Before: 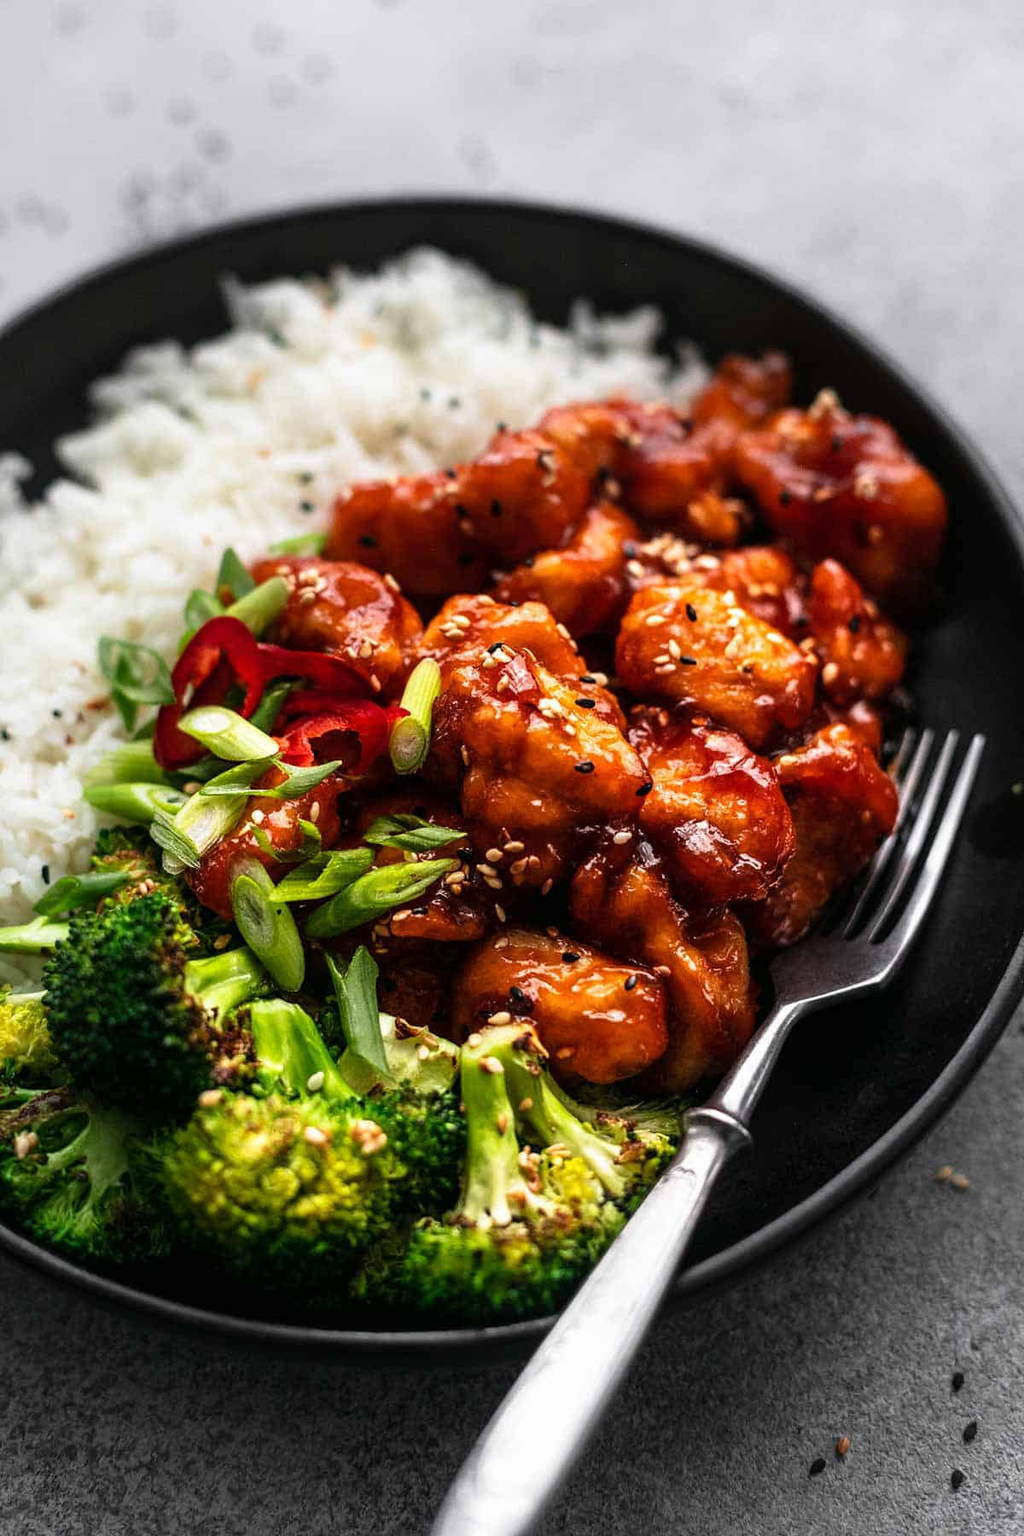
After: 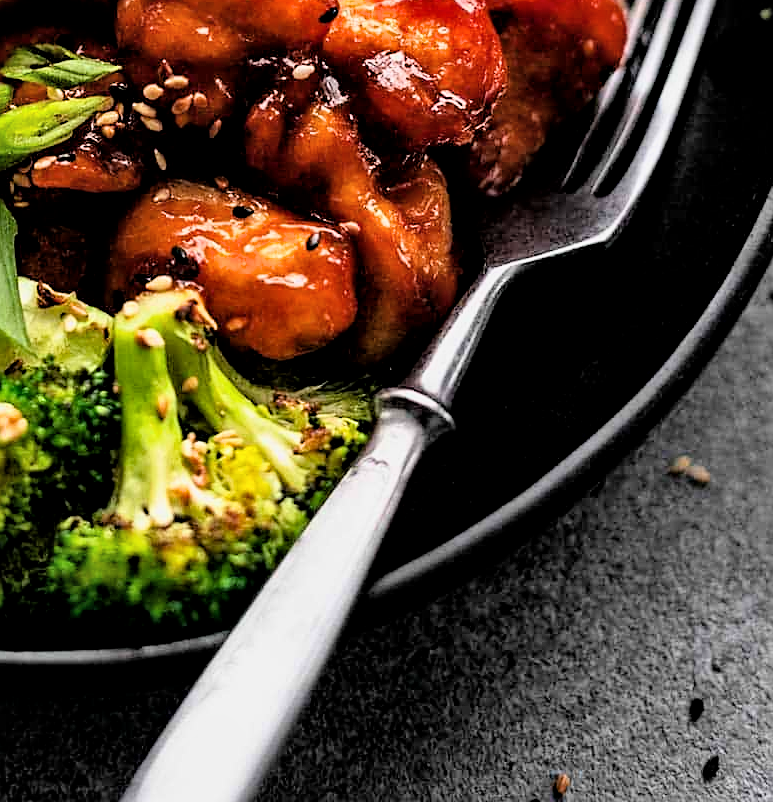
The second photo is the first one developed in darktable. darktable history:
shadows and highlights: shadows 33.94, highlights -34.91, shadows color adjustment 97.98%, highlights color adjustment 58.17%, soften with gaussian
crop and rotate: left 35.544%, top 50.565%, bottom 4.877%
exposure: black level correction 0.001, exposure 0.498 EV, compensate highlight preservation false
local contrast: mode bilateral grid, contrast 19, coarseness 49, detail 119%, midtone range 0.2
sharpen: on, module defaults
filmic rgb: black relative exposure -7.71 EV, white relative exposure 4.4 EV, target black luminance 0%, hardness 3.76, latitude 50.64%, contrast 1.063, highlights saturation mix 8.62%, shadows ↔ highlights balance -0.218%, color science v6 (2022)
haze removal: adaptive false
contrast equalizer: y [[0.5 ×6], [0.5 ×6], [0.975, 0.964, 0.925, 0.865, 0.793, 0.721], [0 ×6], [0 ×6]]
